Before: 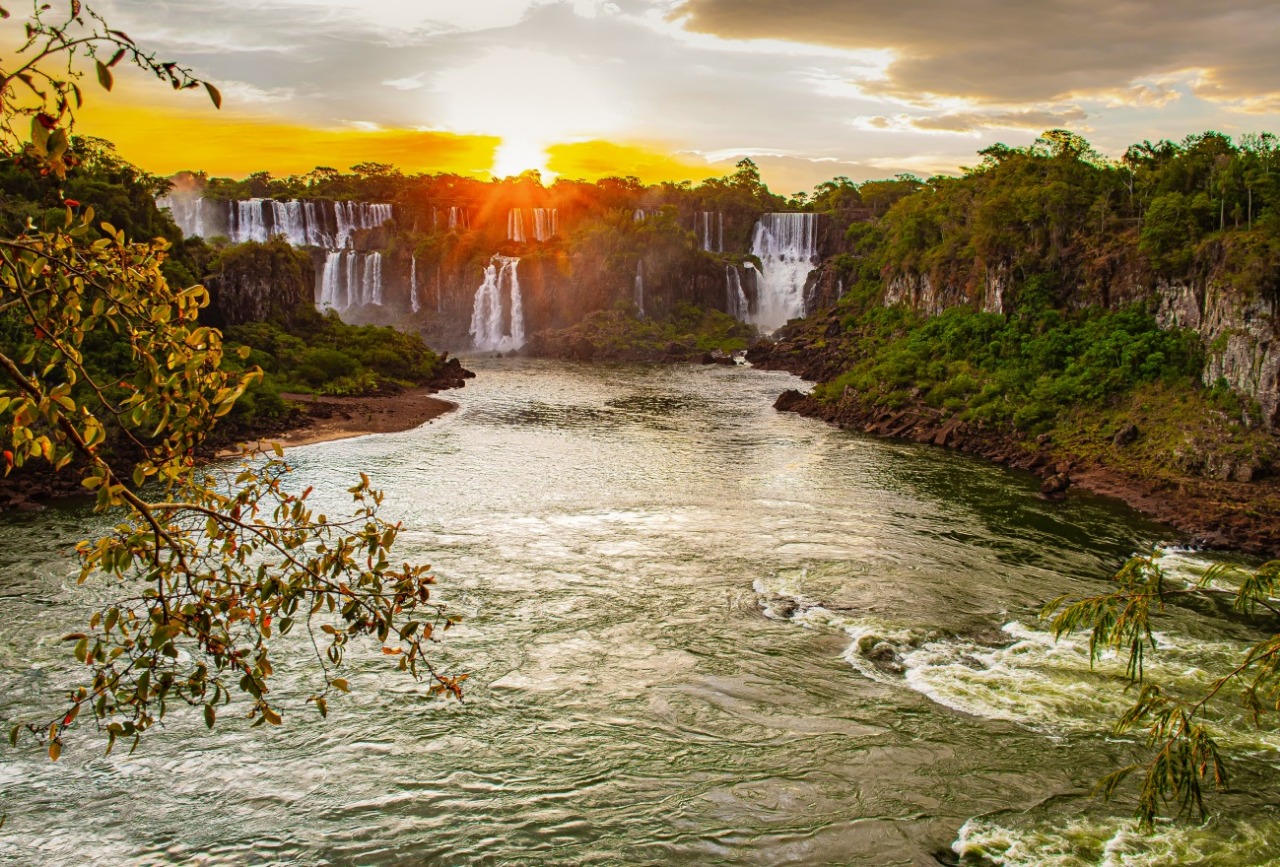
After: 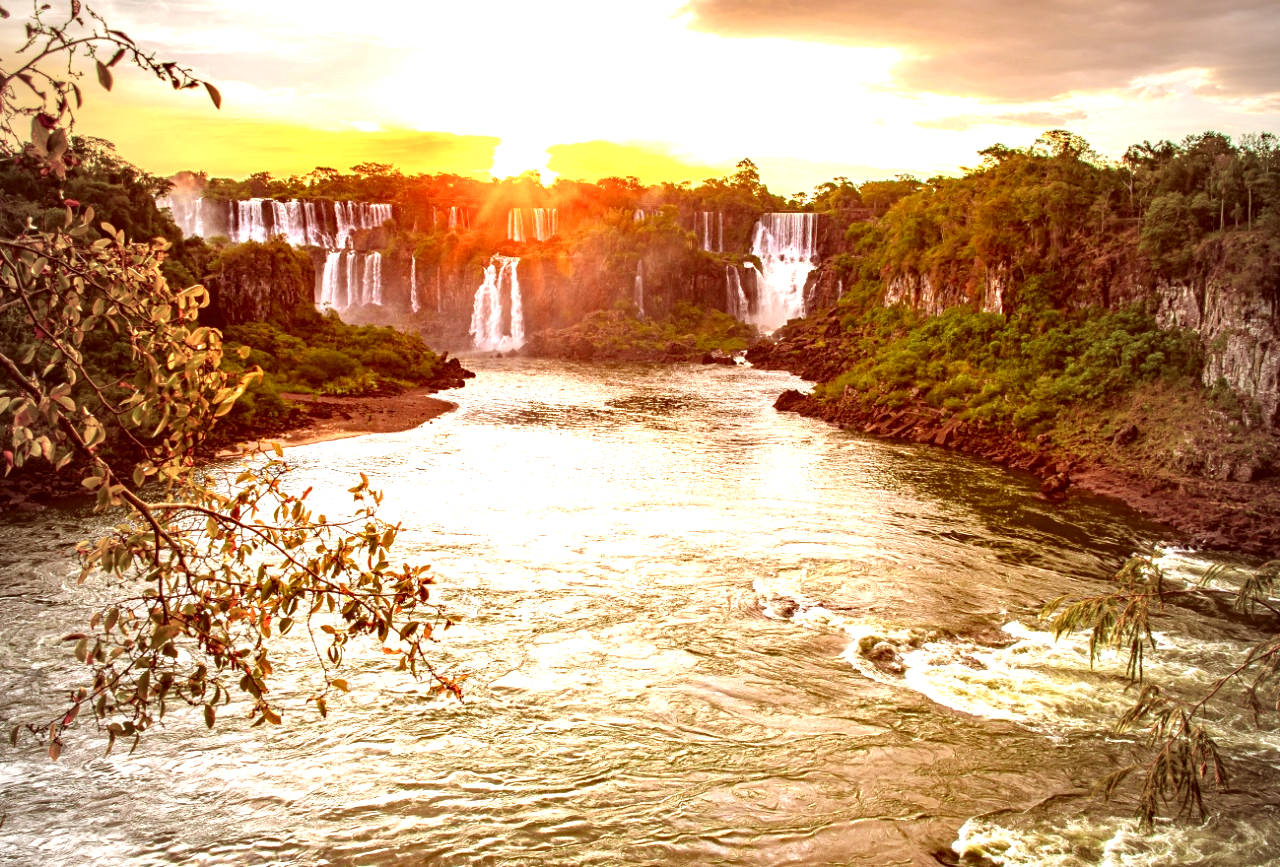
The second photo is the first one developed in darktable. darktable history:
vignetting: fall-off start 96.11%, fall-off radius 99.42%, width/height ratio 0.613
exposure: black level correction 0, exposure 1.2 EV, compensate highlight preservation false
color correction: highlights a* 9.5, highlights b* 9.08, shadows a* 39.8, shadows b* 39.34, saturation 0.794
